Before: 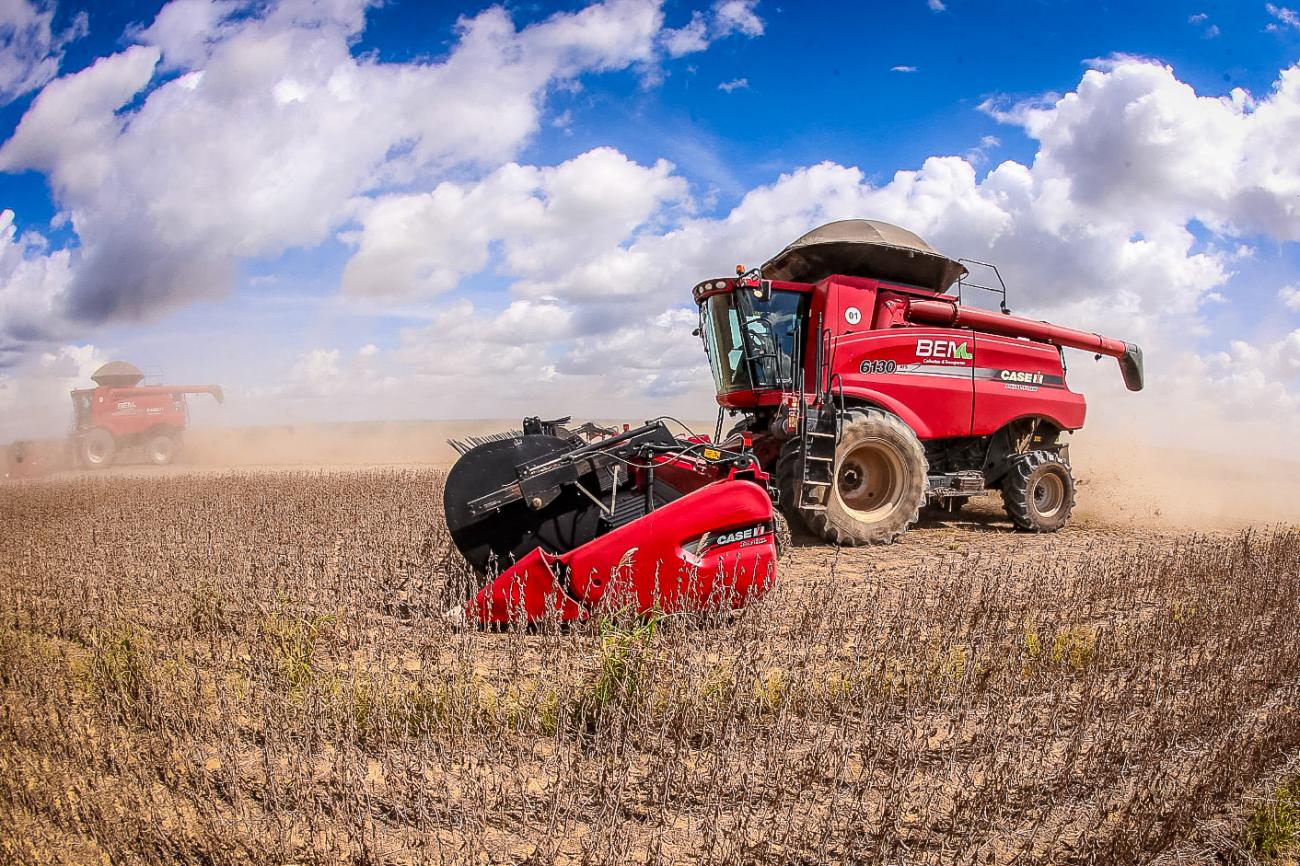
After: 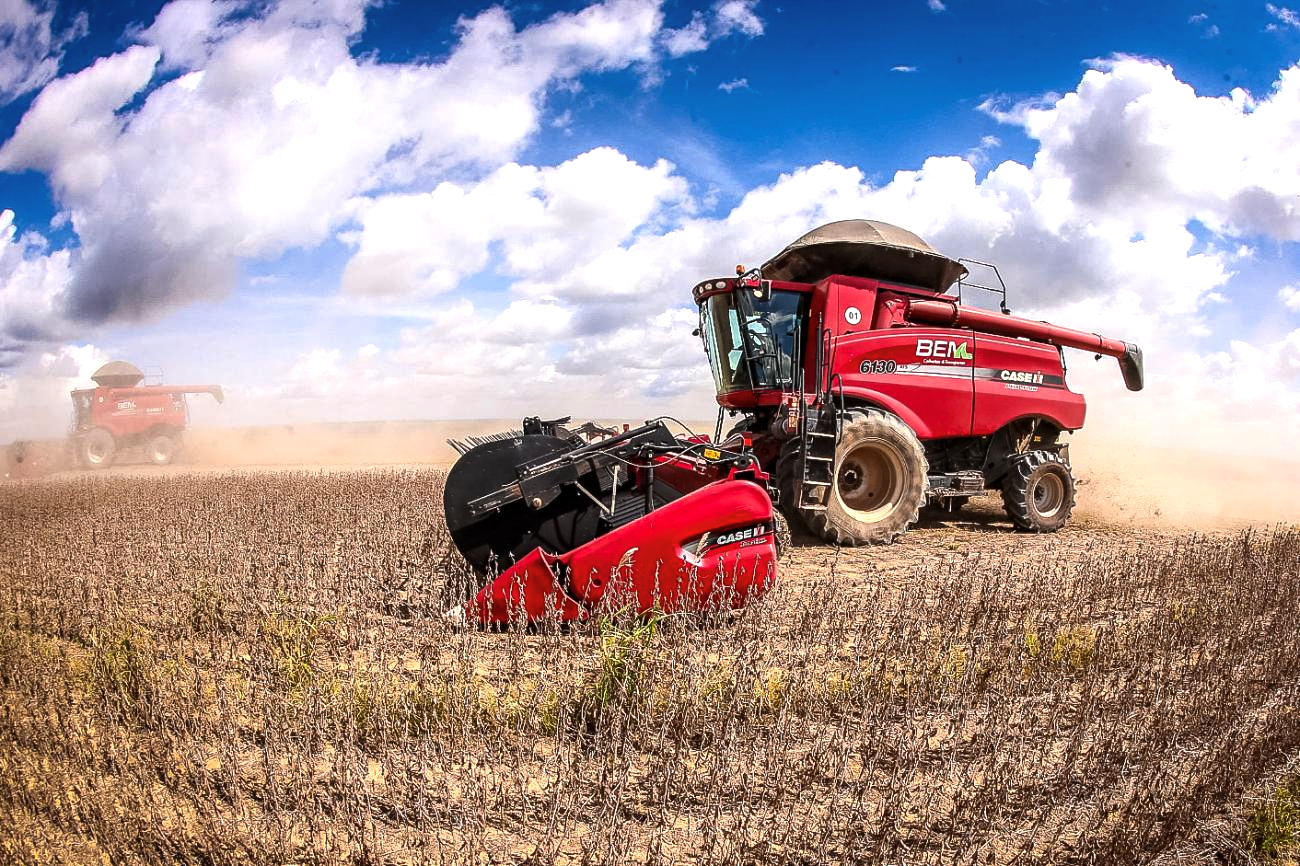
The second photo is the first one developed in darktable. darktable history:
color balance rgb: power › chroma 0.252%, power › hue 62.55°, perceptual saturation grading › global saturation 0.857%, perceptual brilliance grading › global brilliance 15.055%, perceptual brilliance grading › shadows -34.363%
